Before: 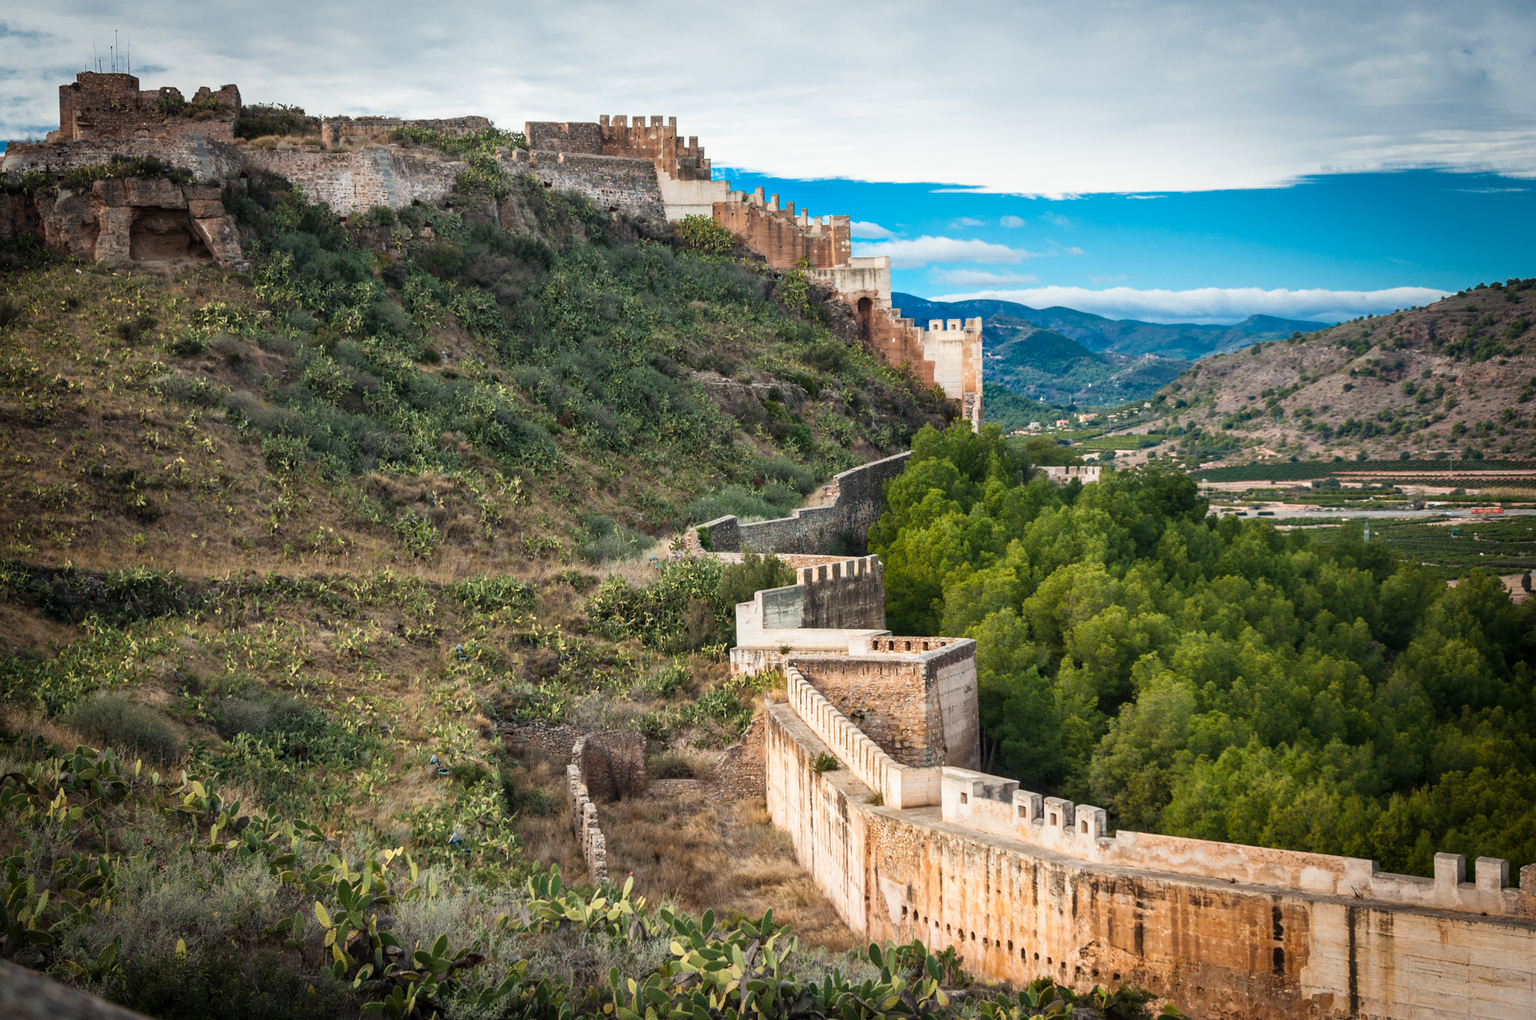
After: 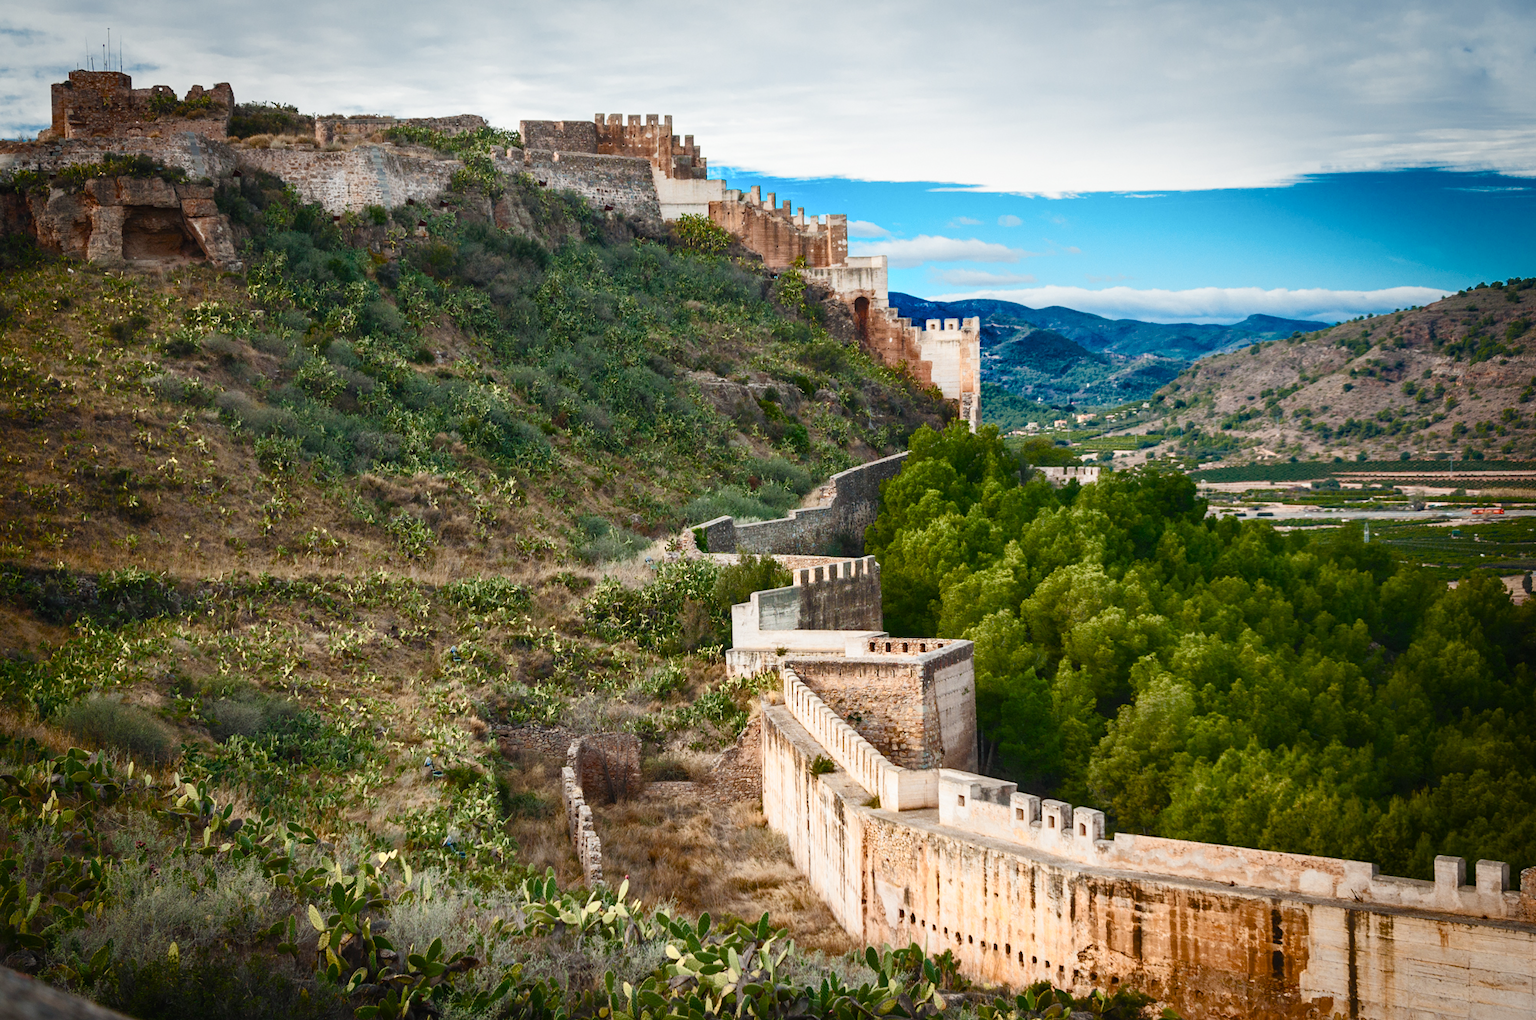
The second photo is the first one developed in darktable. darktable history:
color balance rgb: global offset › luminance 0.25%, perceptual saturation grading › global saturation 20%, perceptual saturation grading › highlights -50.134%, perceptual saturation grading › shadows 30.41%, global vibrance 16.842%, saturation formula JzAzBz (2021)
crop and rotate: left 0.567%, top 0.253%, bottom 0.253%
